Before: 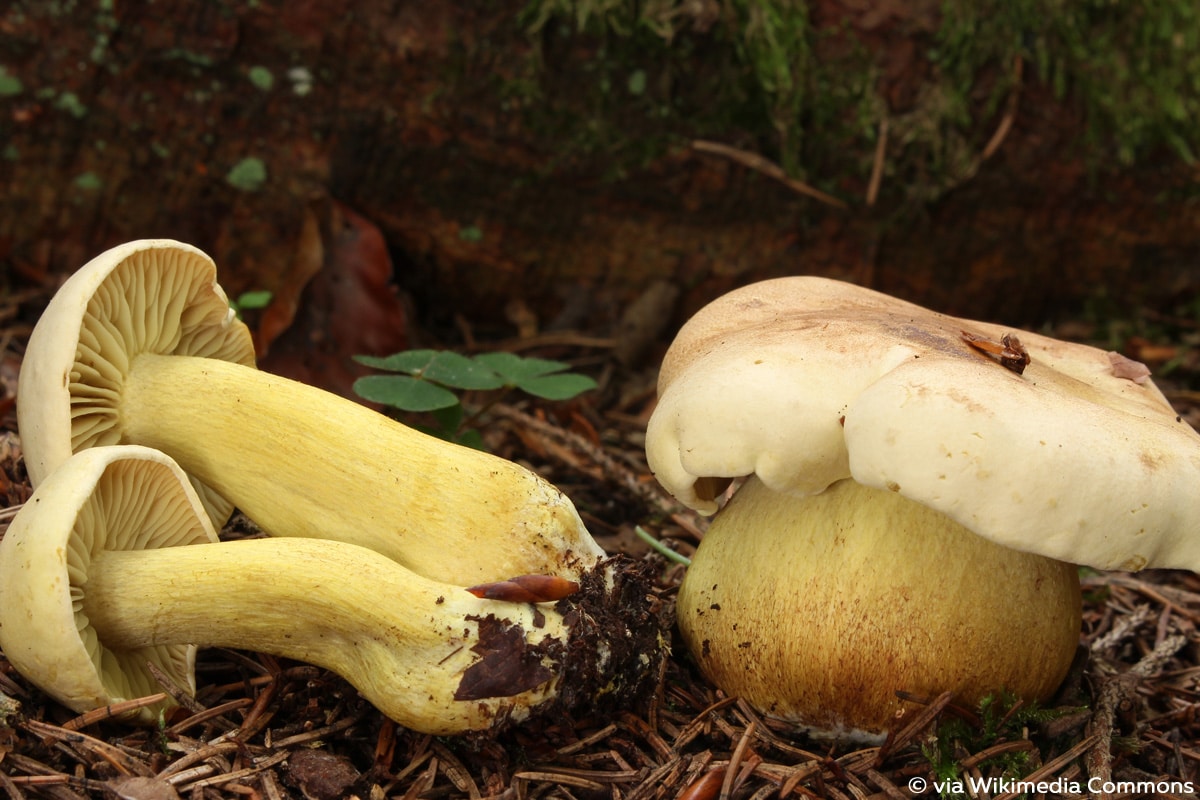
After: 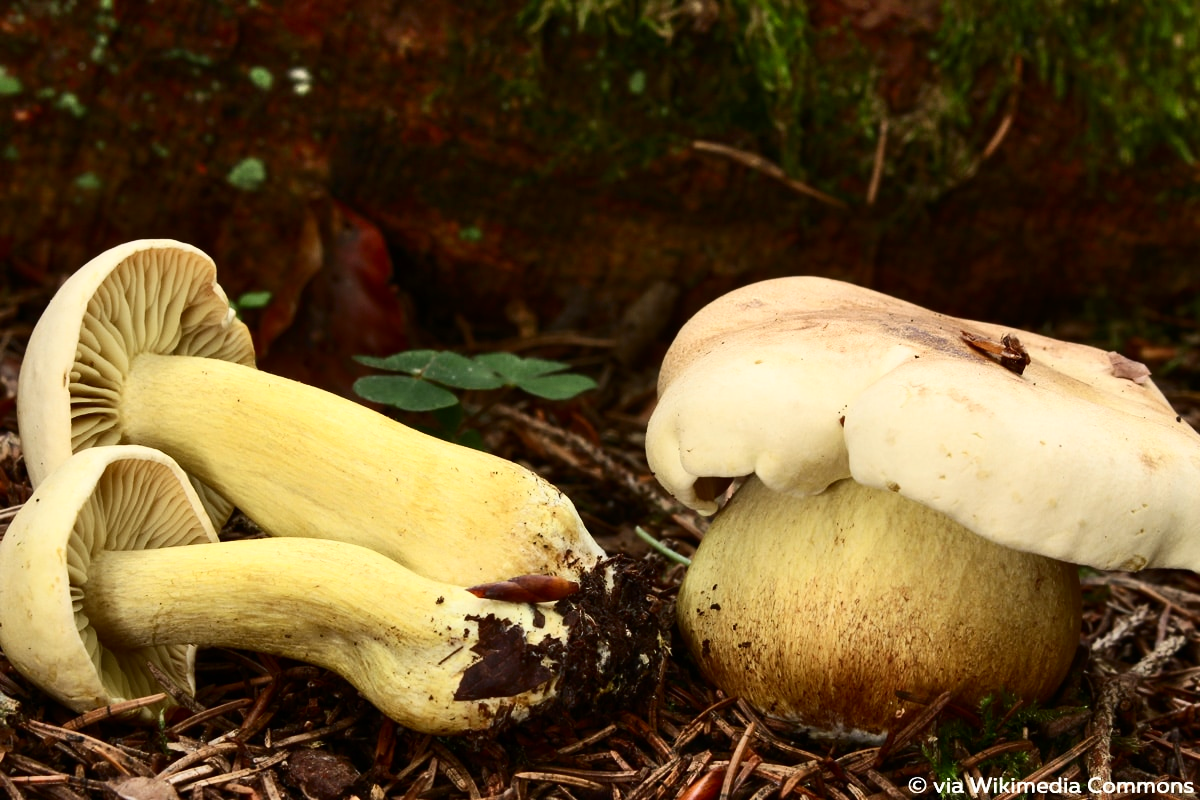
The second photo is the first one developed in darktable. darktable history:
shadows and highlights: shadows 49.35, highlights -41.91, soften with gaussian
contrast brightness saturation: contrast 0.278
